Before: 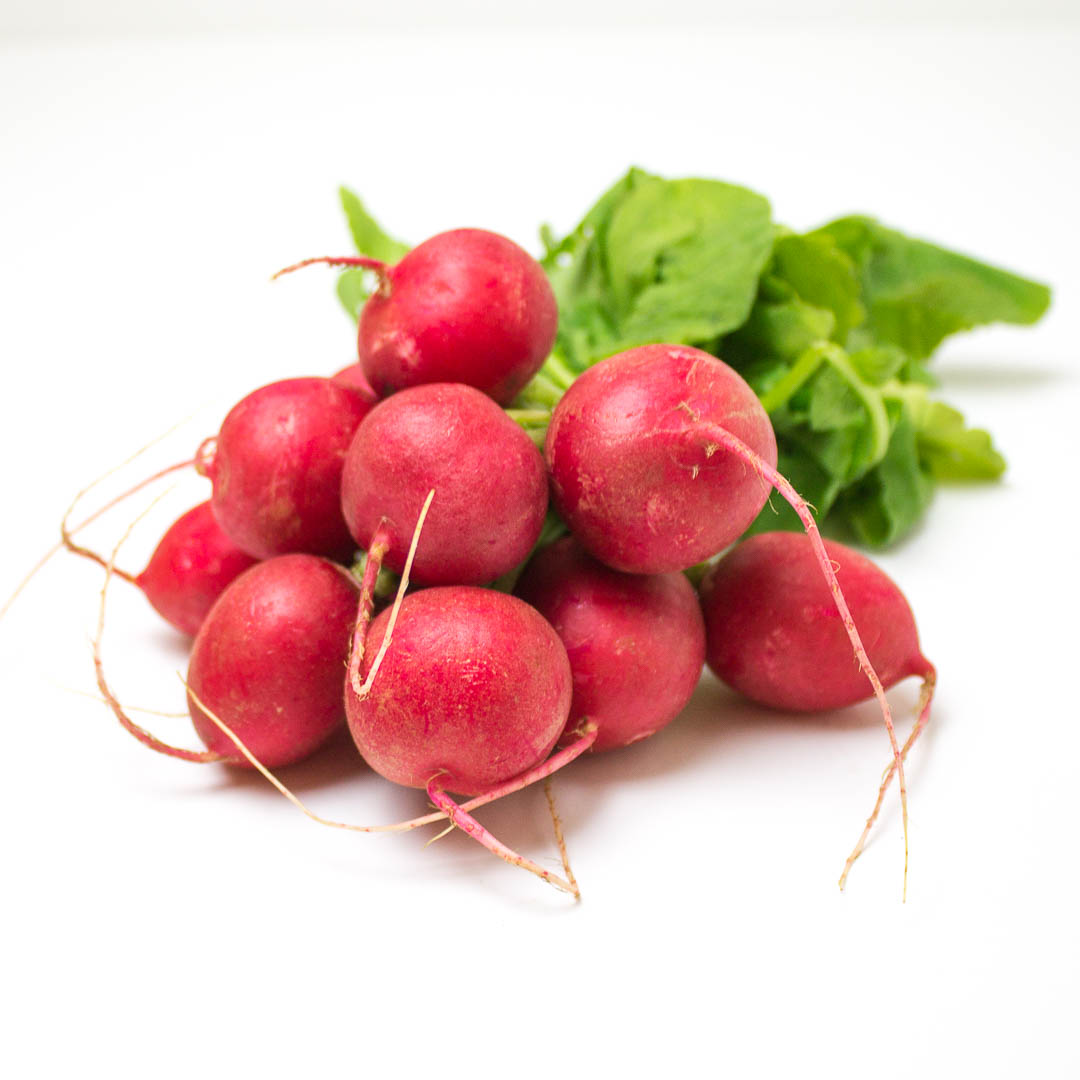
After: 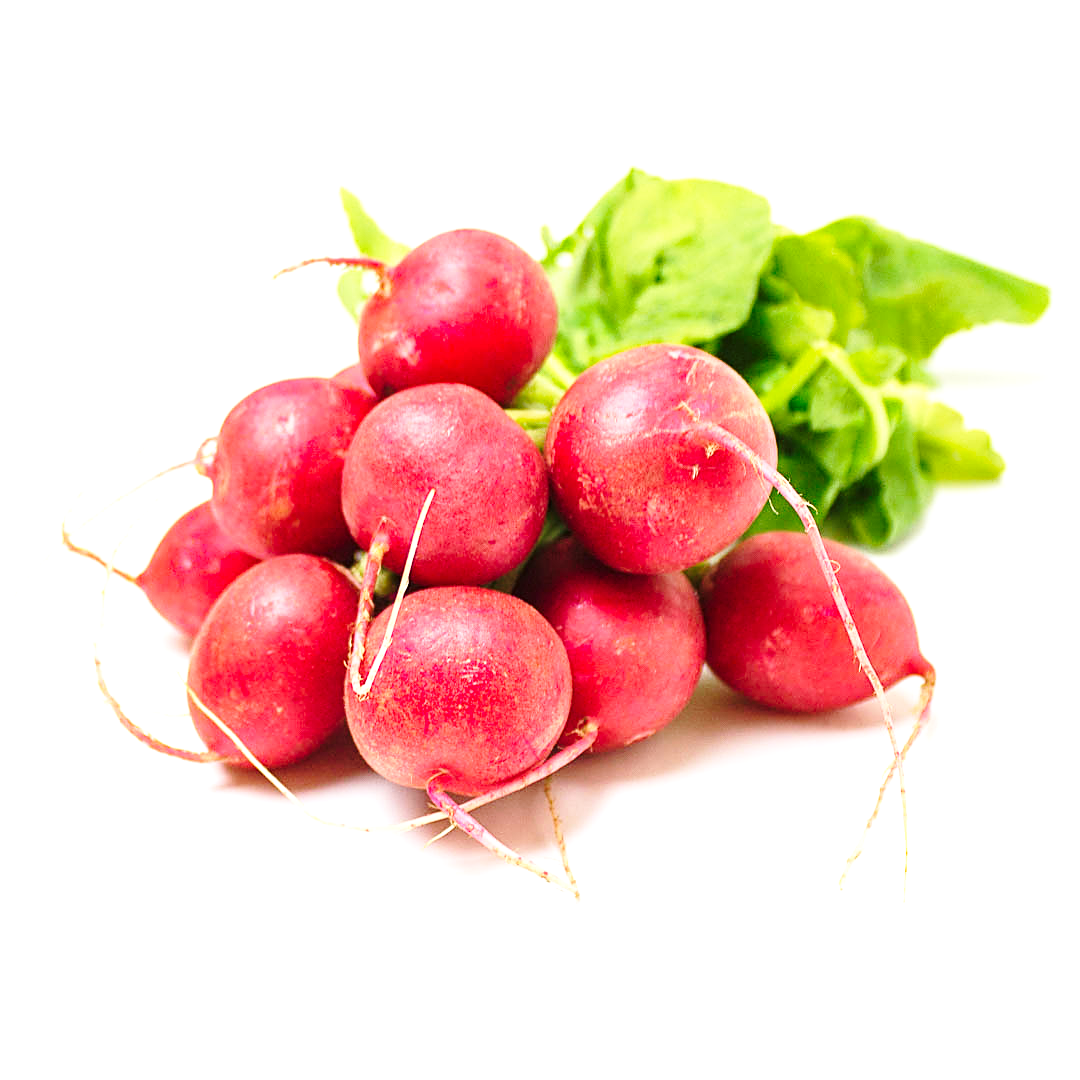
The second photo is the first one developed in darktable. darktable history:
sharpen: on, module defaults
levels: levels [0, 0.476, 0.951]
base curve: curves: ch0 [(0, 0) (0.028, 0.03) (0.121, 0.232) (0.46, 0.748) (0.859, 0.968) (1, 1)], preserve colors none
exposure: exposure -0.061 EV, compensate highlight preservation false
